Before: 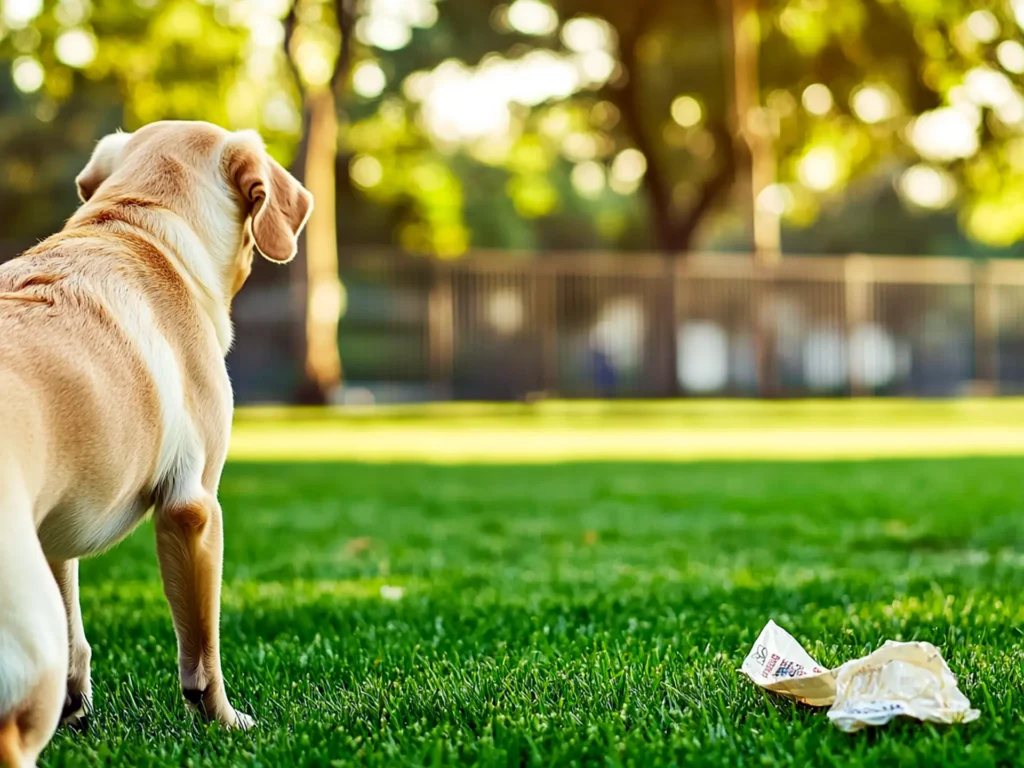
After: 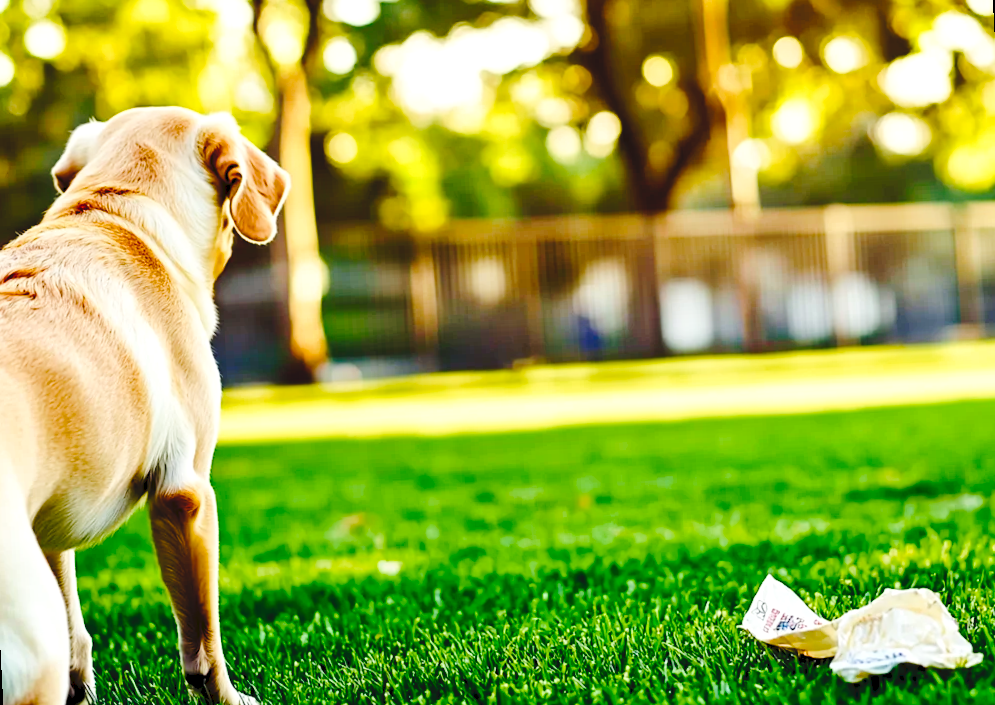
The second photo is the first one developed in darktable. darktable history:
color balance rgb: global offset › luminance -0.51%, perceptual saturation grading › global saturation 27.53%, perceptual saturation grading › highlights -25%, perceptual saturation grading › shadows 25%, perceptual brilliance grading › highlights 6.62%, perceptual brilliance grading › mid-tones 17.07%, perceptual brilliance grading › shadows -5.23%
rotate and perspective: rotation -3°, crop left 0.031, crop right 0.968, crop top 0.07, crop bottom 0.93
tone curve: curves: ch0 [(0, 0) (0.003, 0.072) (0.011, 0.073) (0.025, 0.072) (0.044, 0.076) (0.069, 0.089) (0.1, 0.103) (0.136, 0.123) (0.177, 0.158) (0.224, 0.21) (0.277, 0.275) (0.335, 0.372) (0.399, 0.463) (0.468, 0.556) (0.543, 0.633) (0.623, 0.712) (0.709, 0.795) (0.801, 0.869) (0.898, 0.942) (1, 1)], preserve colors none
